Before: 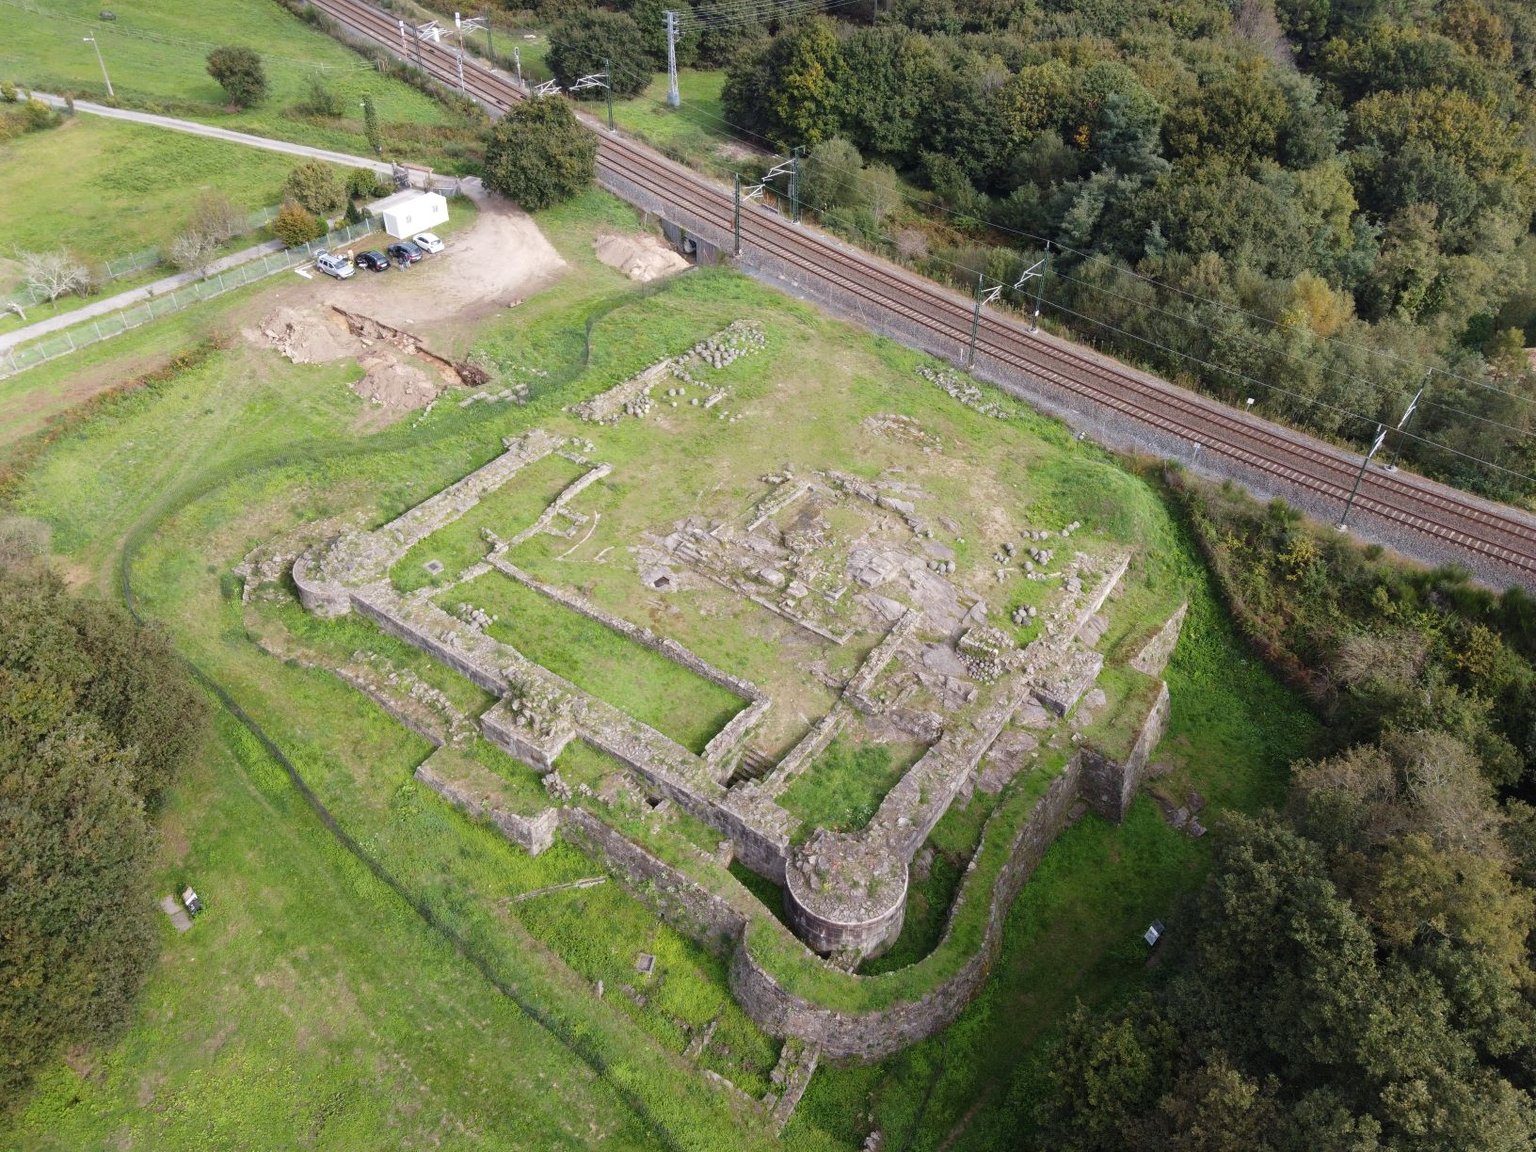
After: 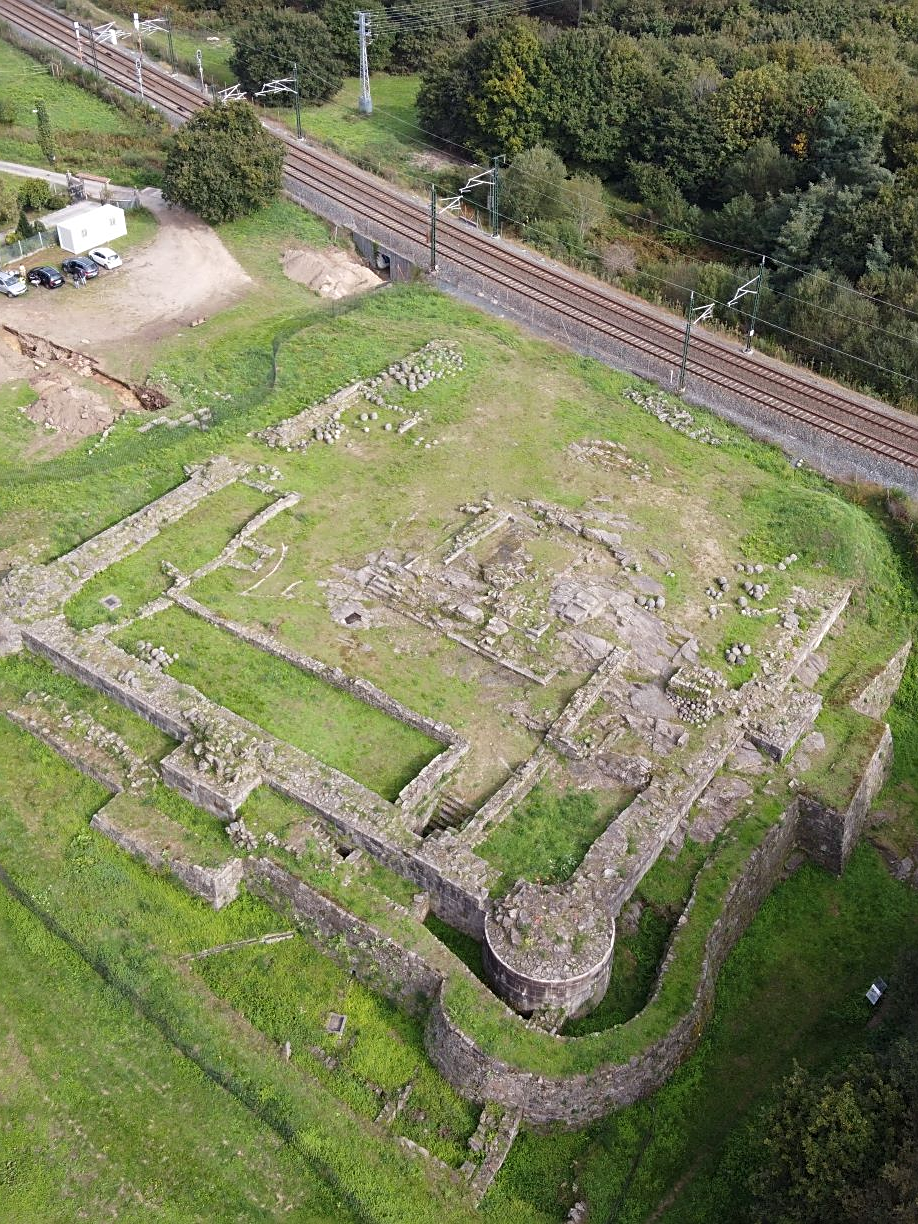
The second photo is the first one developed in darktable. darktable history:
crop: left 21.496%, right 22.254%
sharpen: on, module defaults
